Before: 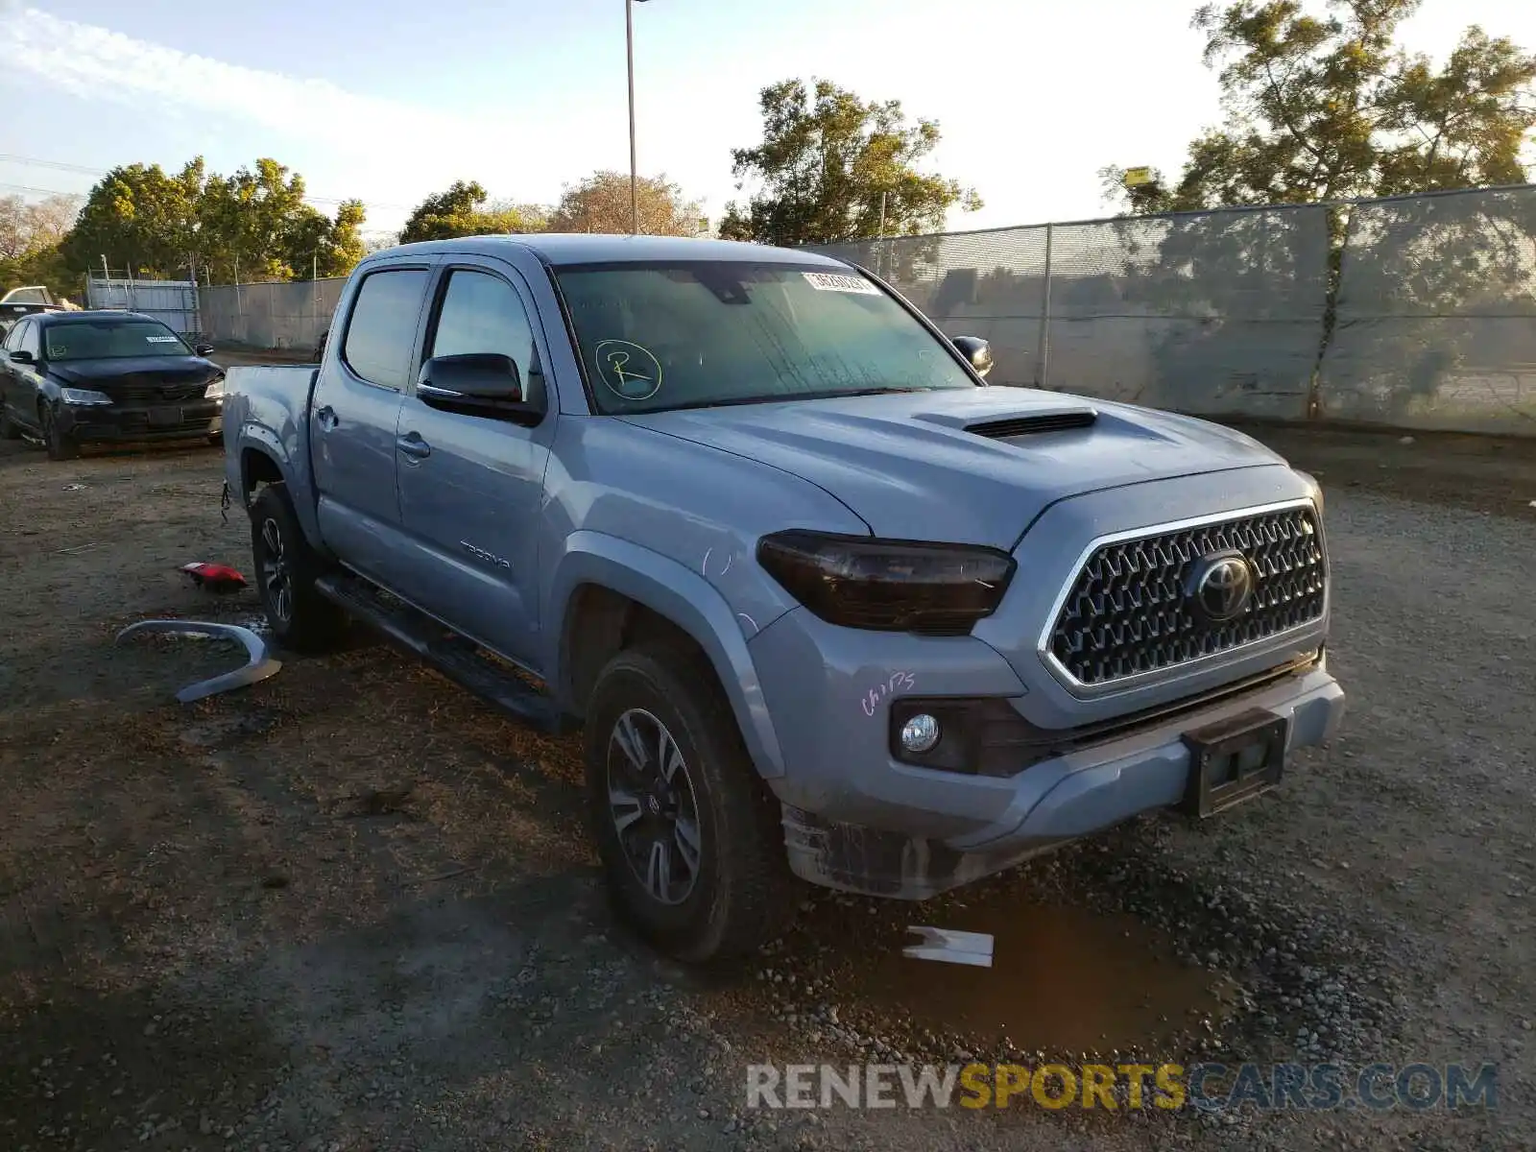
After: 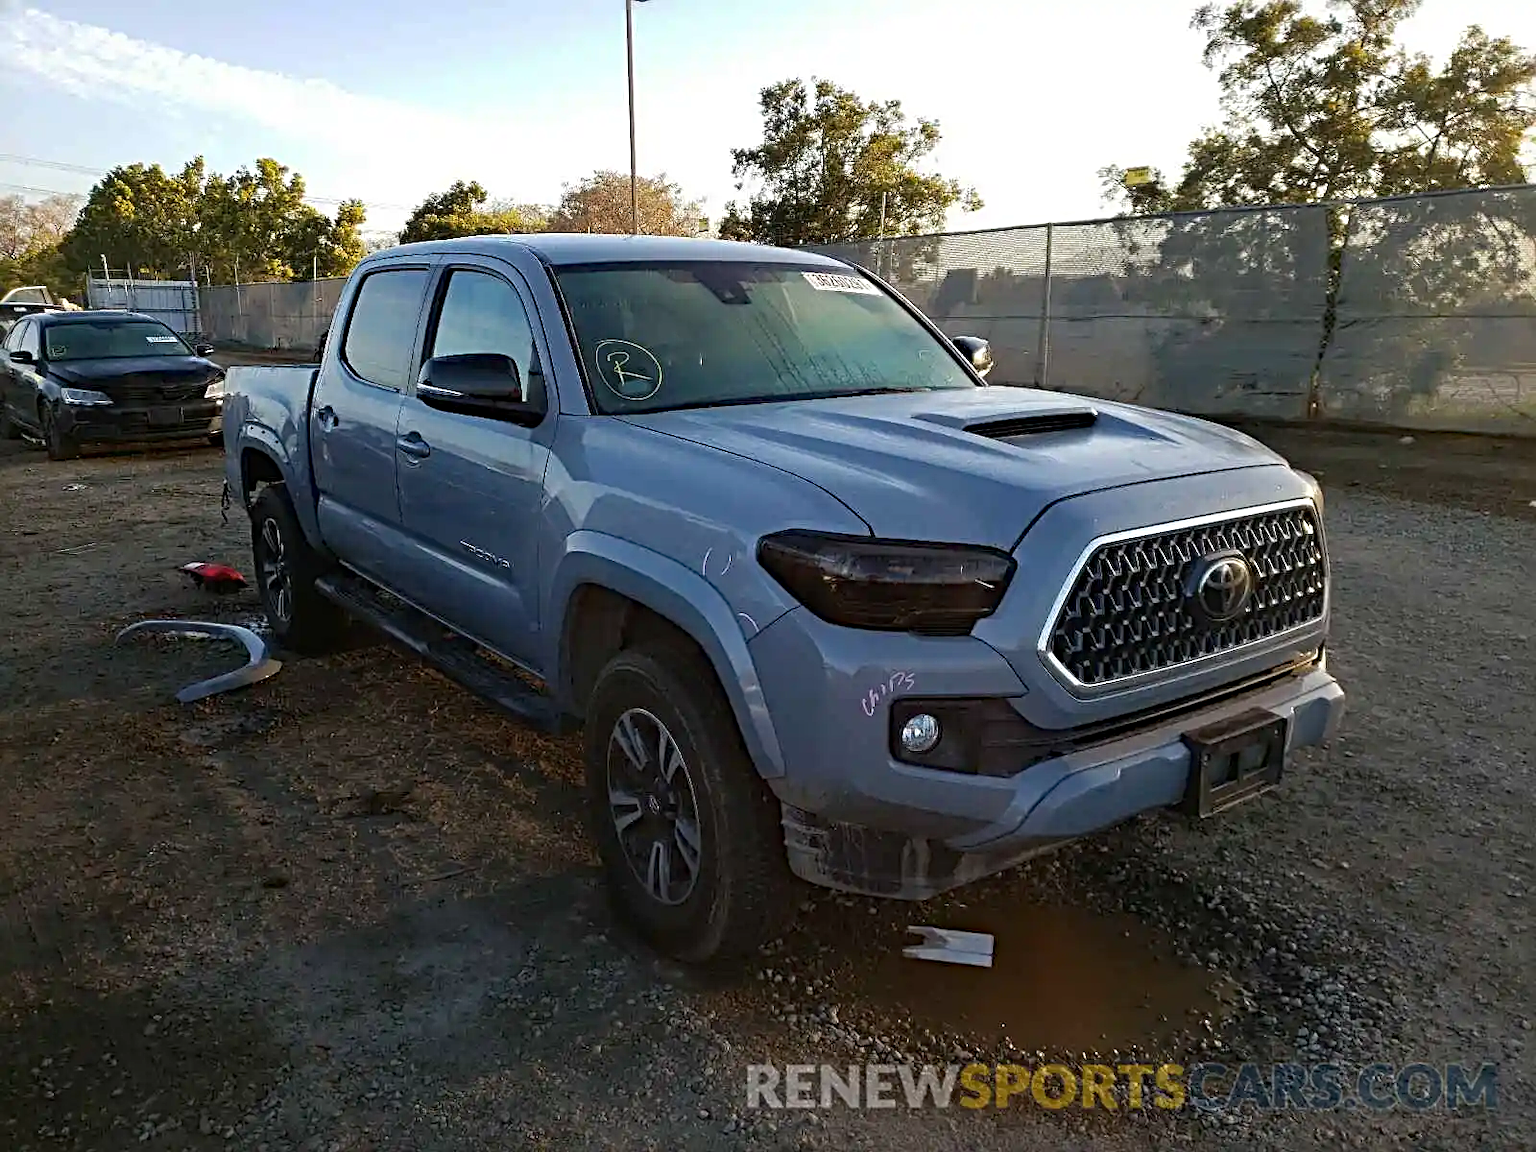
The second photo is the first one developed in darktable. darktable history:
haze removal: compatibility mode true
sharpen: radius 3.949
